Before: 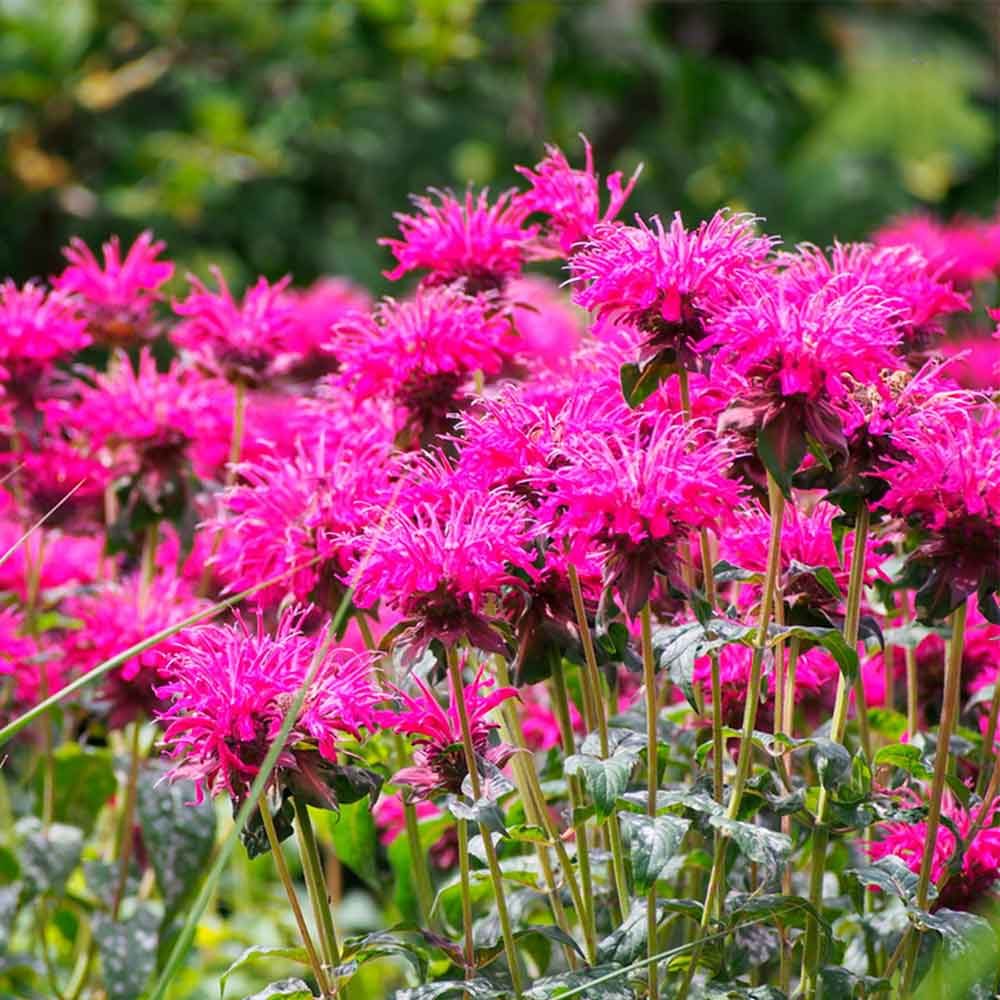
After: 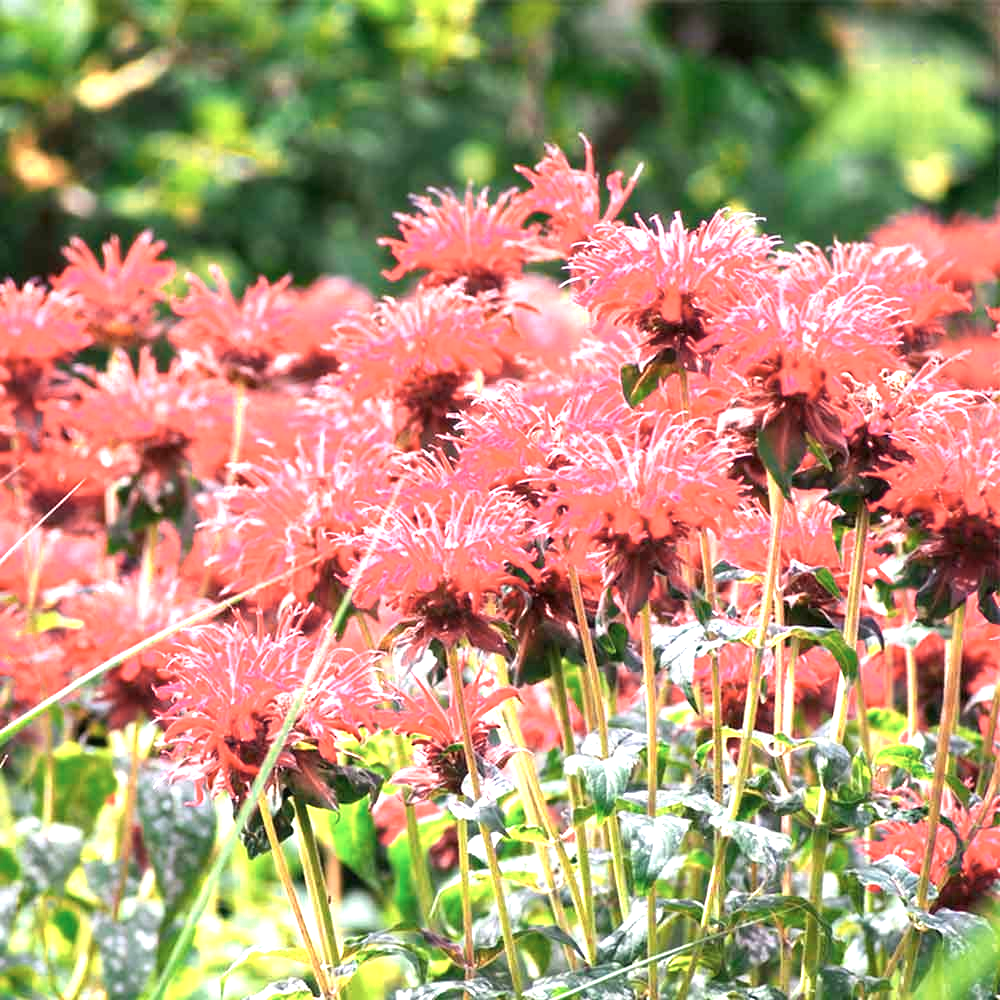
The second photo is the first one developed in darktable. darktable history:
color zones: curves: ch0 [(0.018, 0.548) (0.224, 0.64) (0.425, 0.447) (0.675, 0.575) (0.732, 0.579)]; ch1 [(0.066, 0.487) (0.25, 0.5) (0.404, 0.43) (0.75, 0.421) (0.956, 0.421)]; ch2 [(0.044, 0.561) (0.215, 0.465) (0.399, 0.544) (0.465, 0.548) (0.614, 0.447) (0.724, 0.43) (0.882, 0.623) (0.956, 0.632)]
exposure: black level correction 0, exposure 1.107 EV, compensate highlight preservation false
